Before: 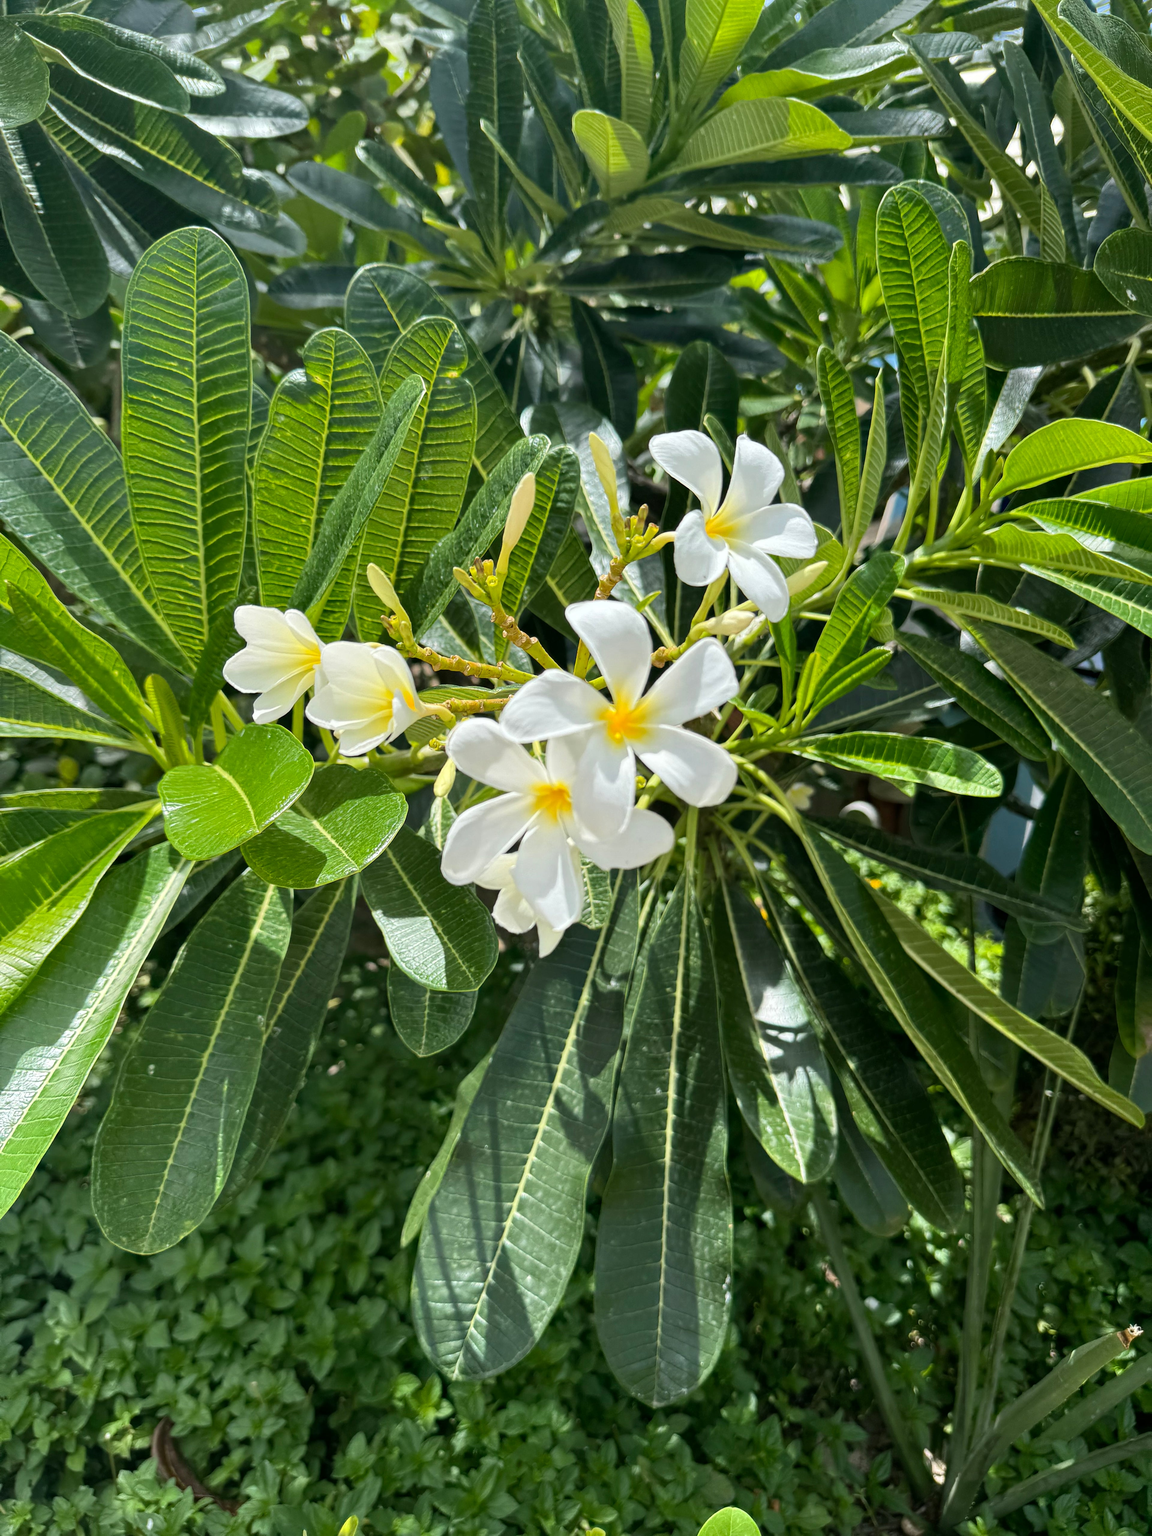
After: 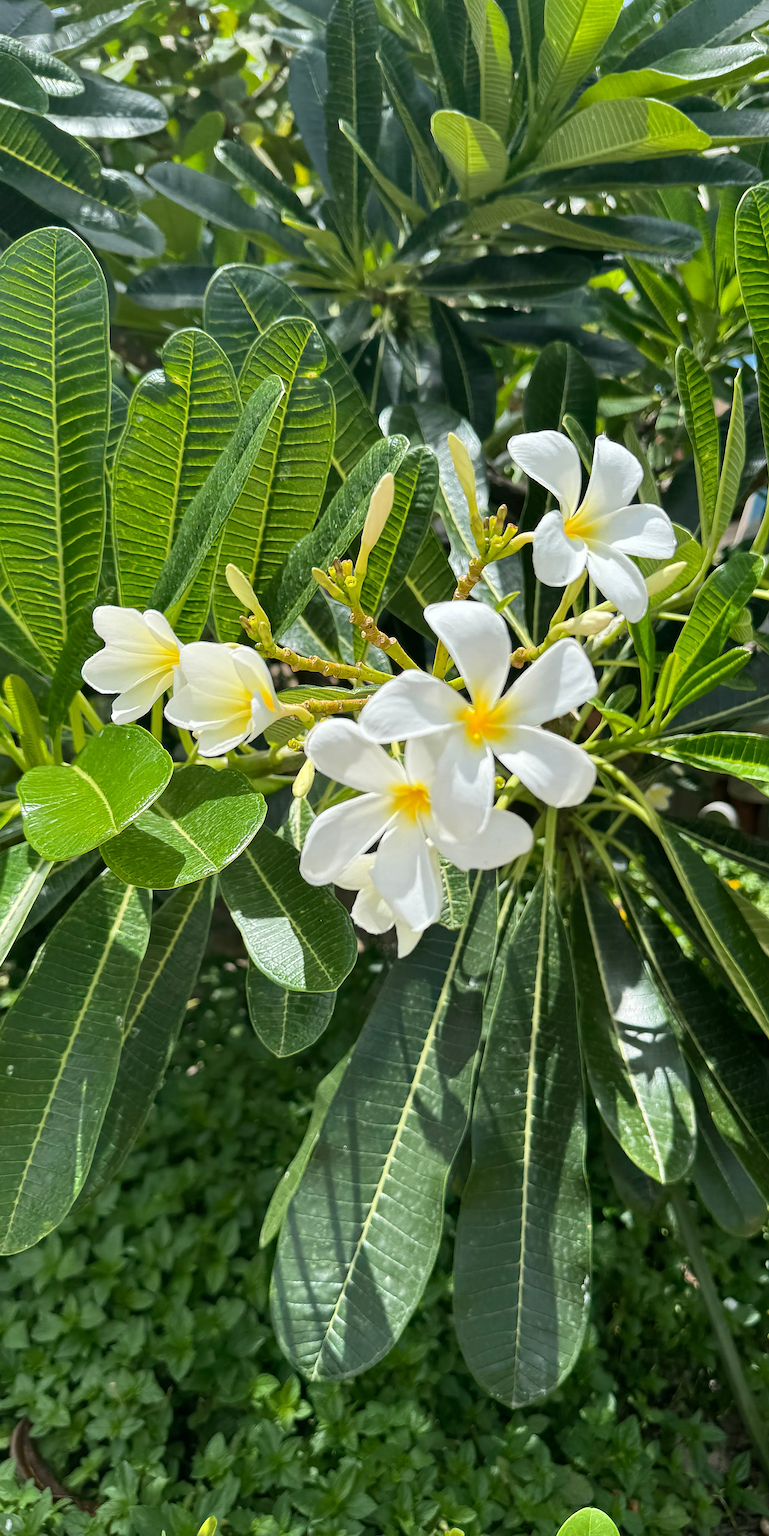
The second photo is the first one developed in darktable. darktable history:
crop and rotate: left 12.309%, right 20.901%
sharpen: on, module defaults
